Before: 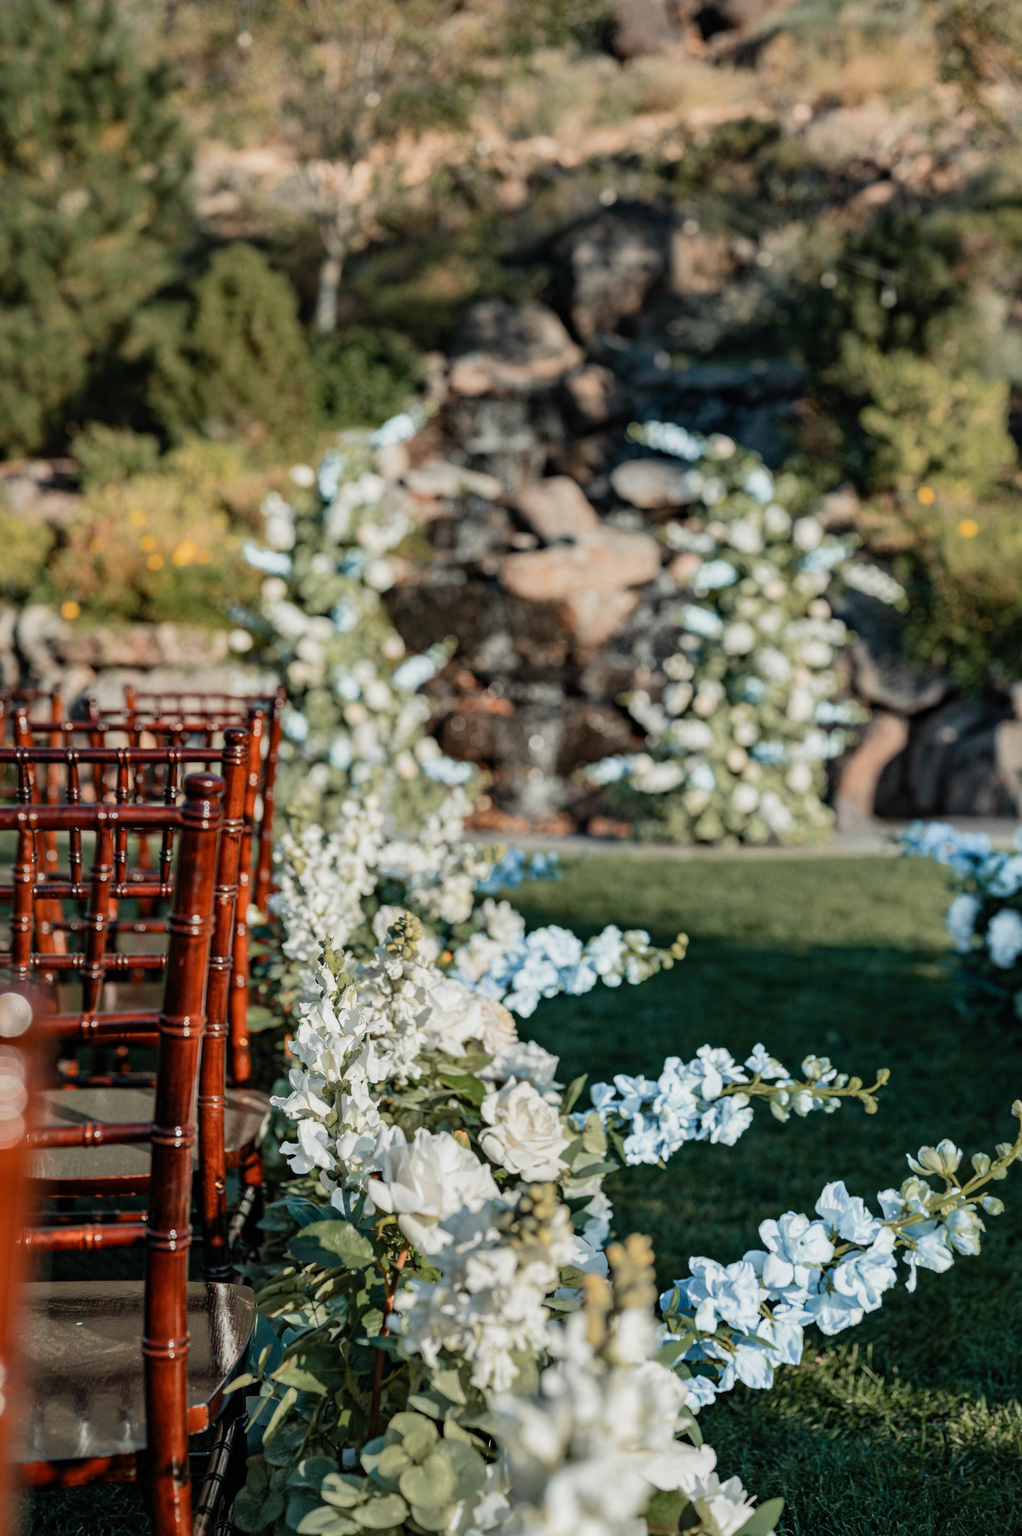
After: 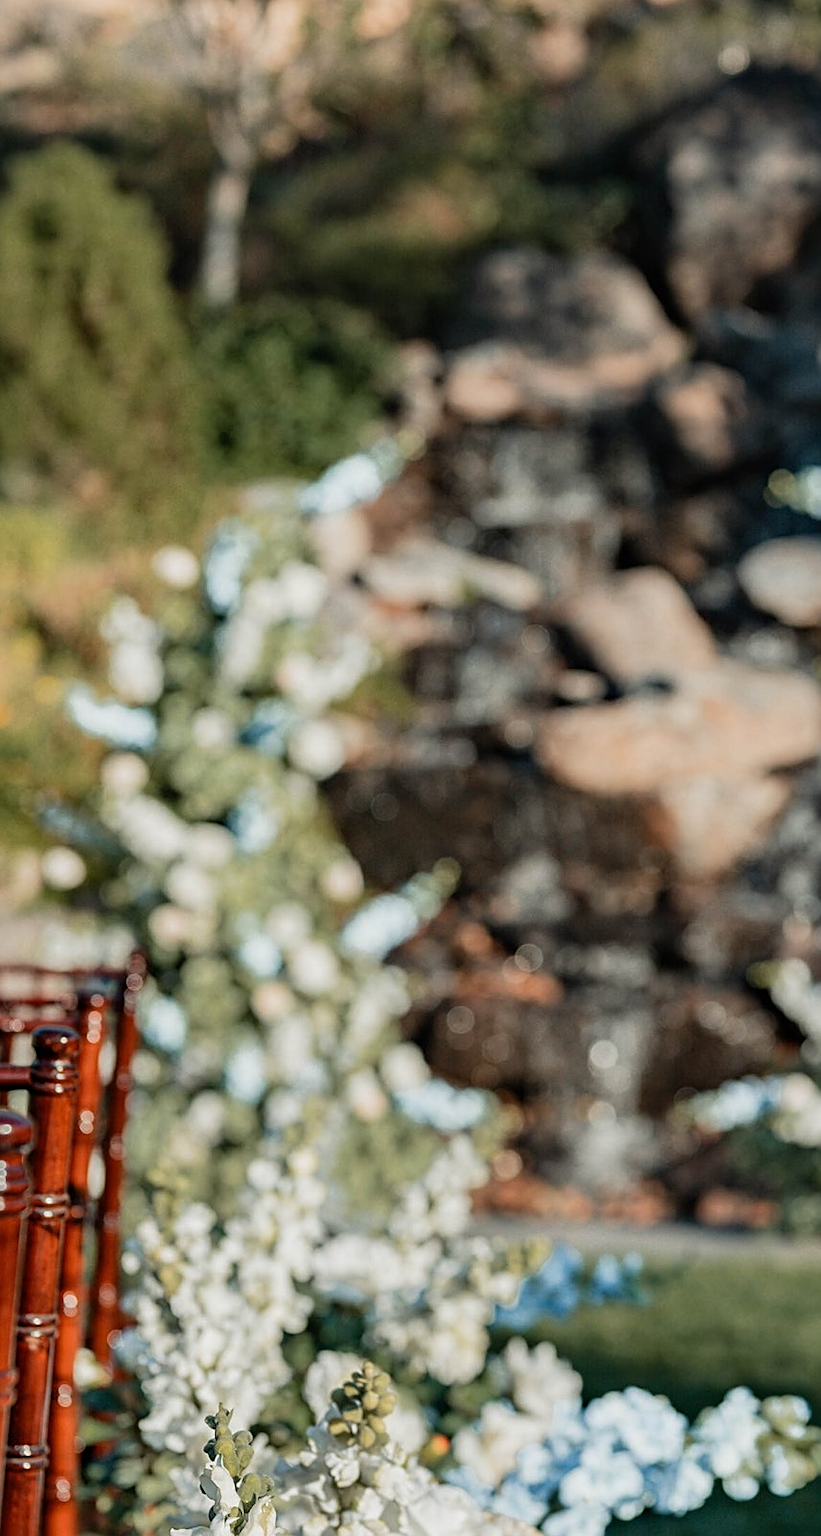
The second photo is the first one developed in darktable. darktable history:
crop: left 20.15%, top 10.756%, right 35.807%, bottom 34.422%
sharpen: radius 1.95
